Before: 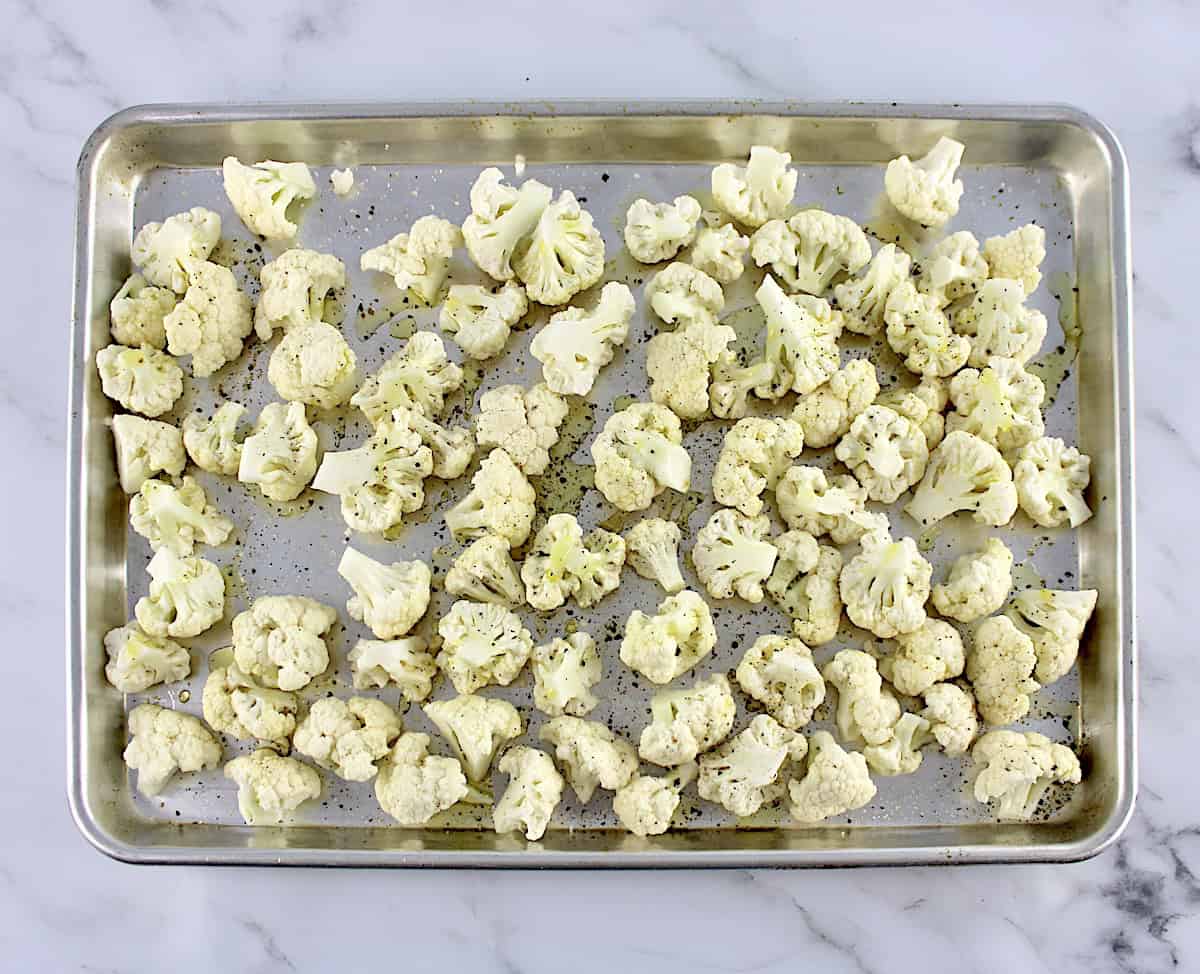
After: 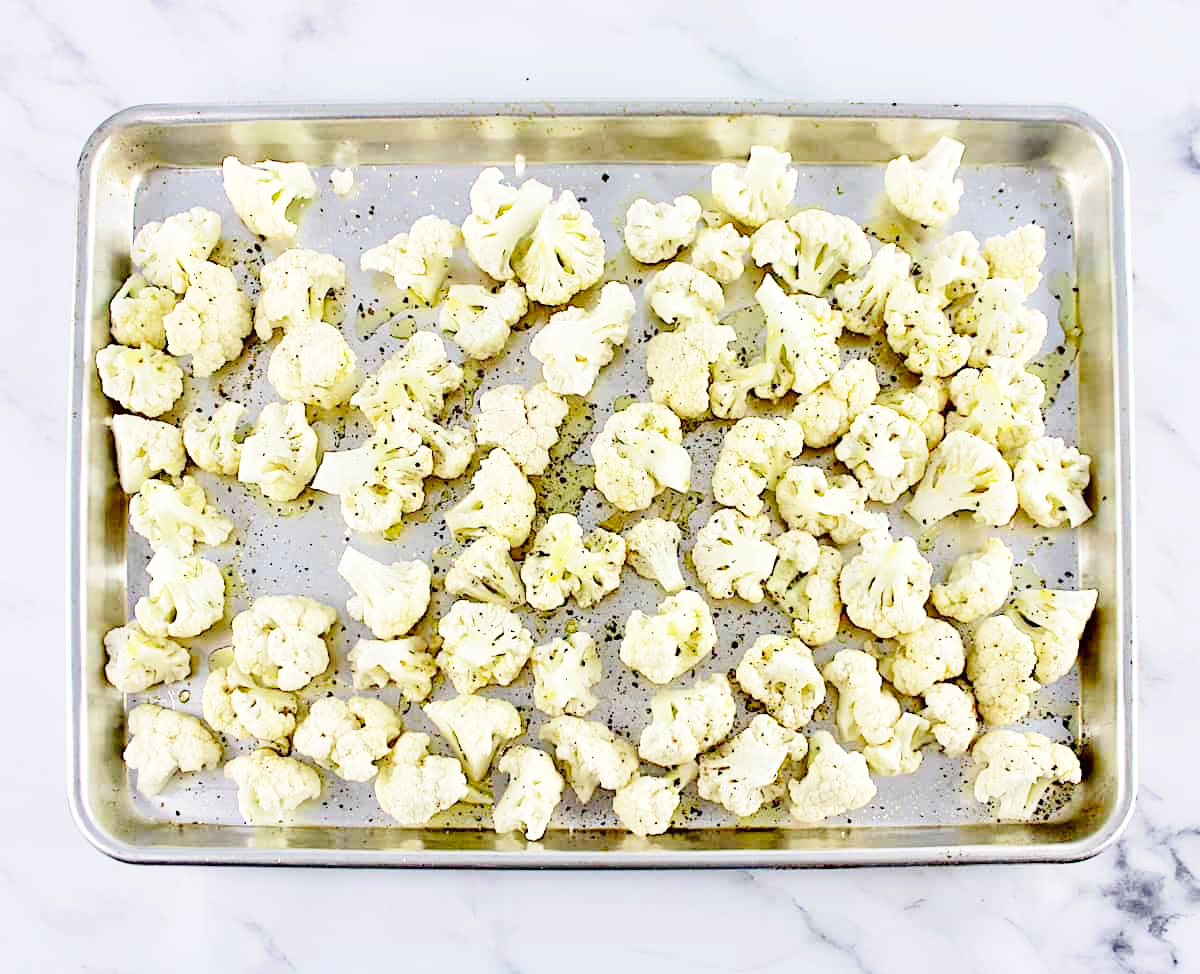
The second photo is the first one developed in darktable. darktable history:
base curve: curves: ch0 [(0, 0) (0.028, 0.03) (0.121, 0.232) (0.46, 0.748) (0.859, 0.968) (1, 1)], preserve colors none
white balance: red 1, blue 1
